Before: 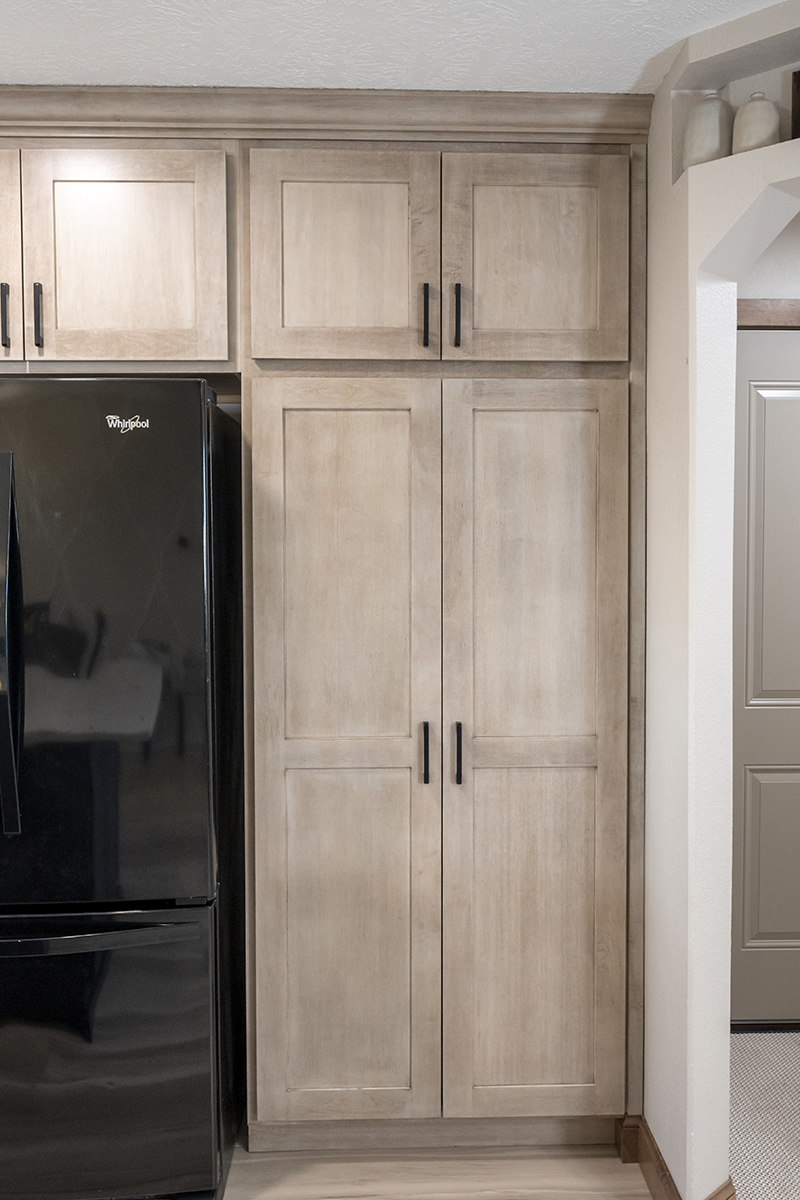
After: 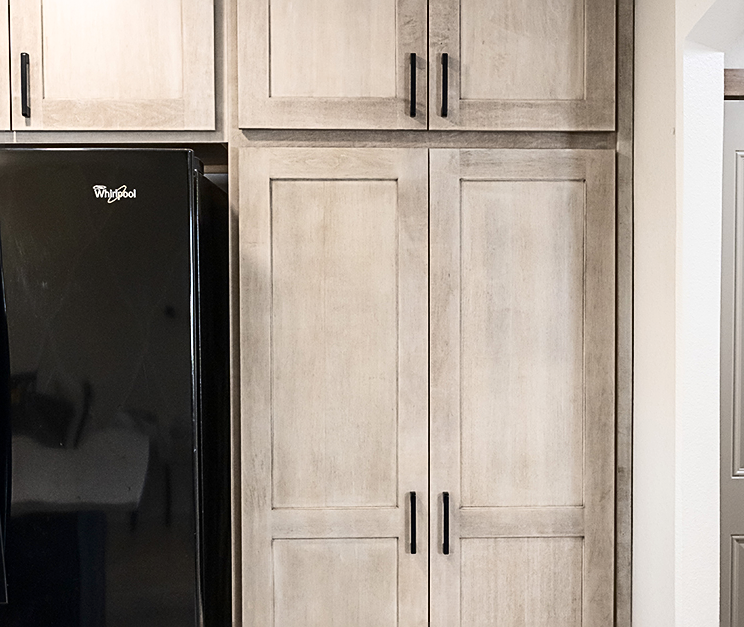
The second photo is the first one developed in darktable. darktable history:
contrast brightness saturation: contrast 0.28
sharpen: on, module defaults
crop: left 1.744%, top 19.225%, right 5.069%, bottom 28.357%
